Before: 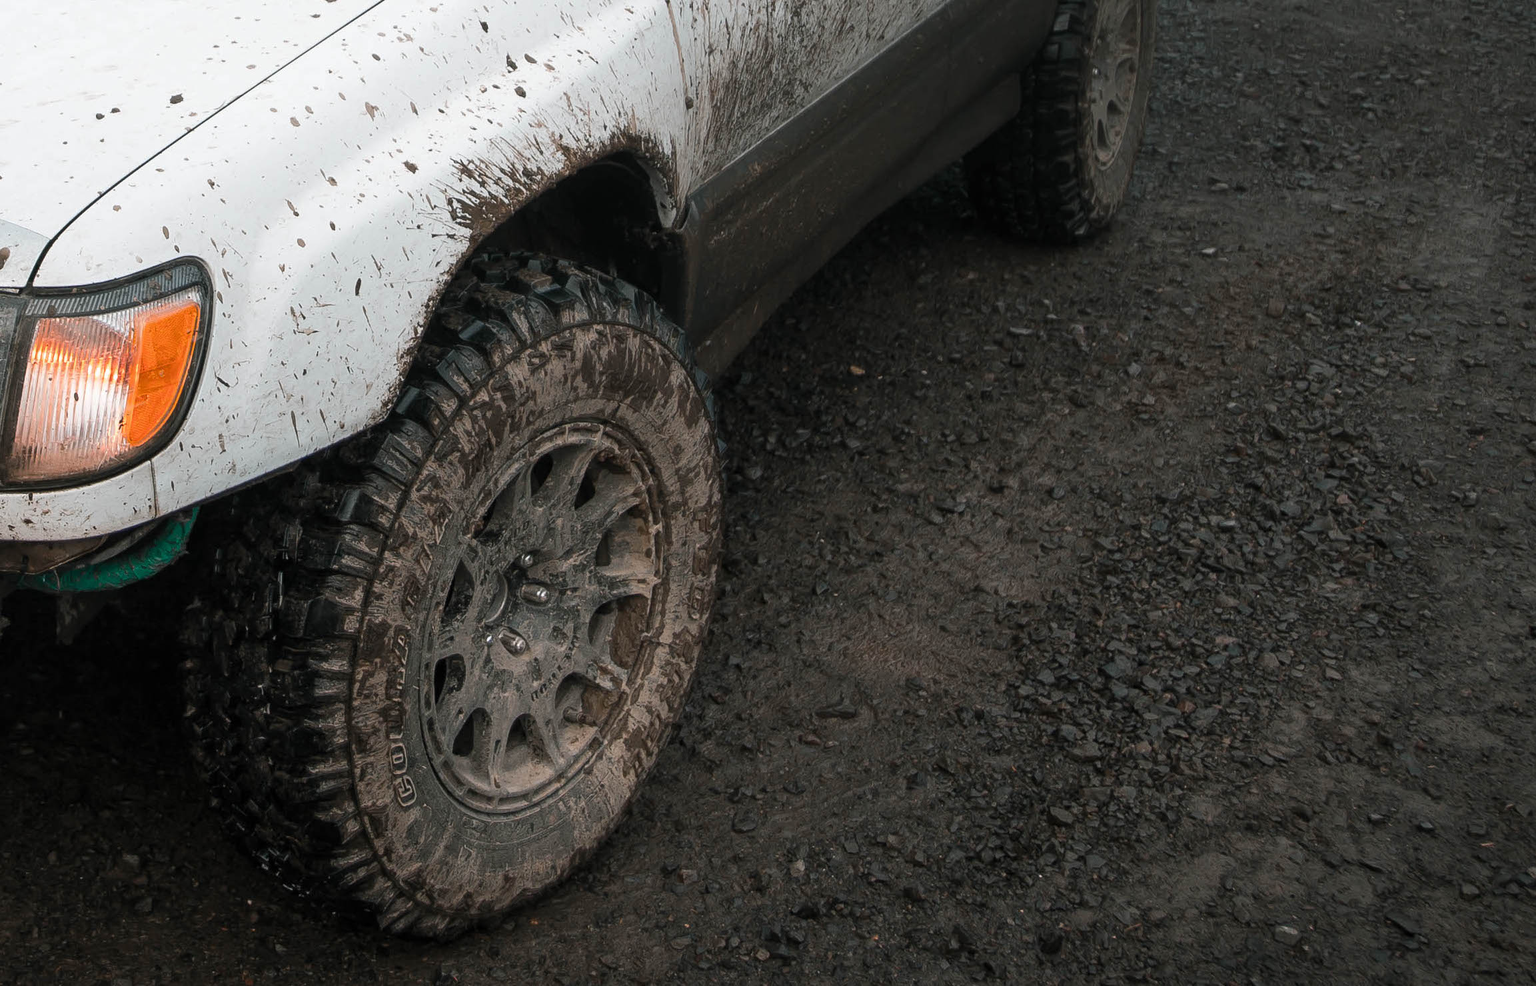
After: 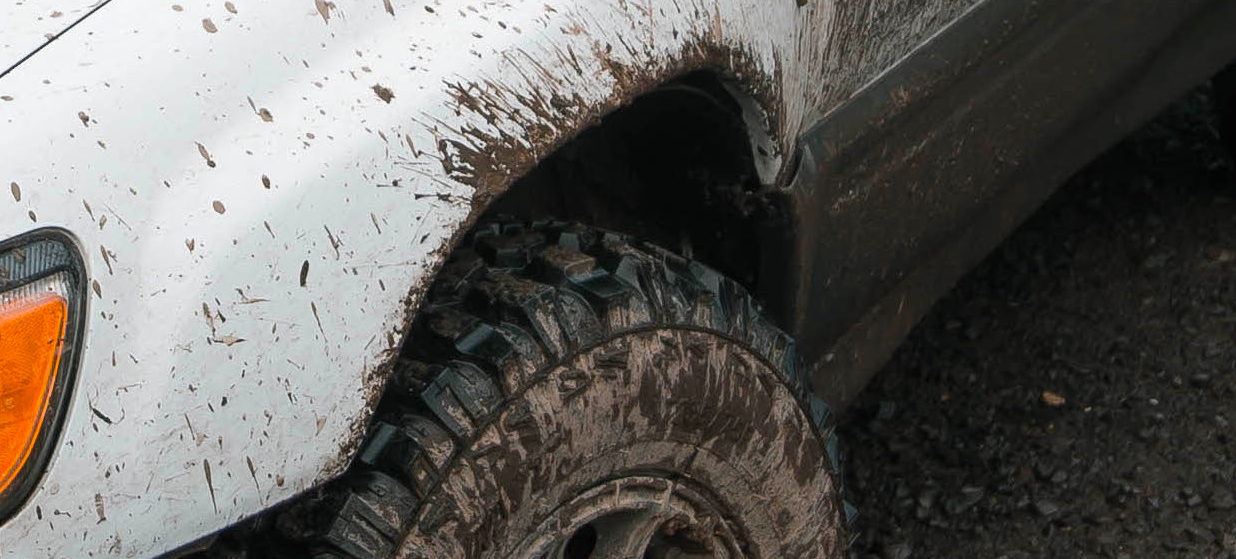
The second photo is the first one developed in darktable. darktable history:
crop: left 10.121%, top 10.631%, right 36.218%, bottom 51.526%
color balance rgb: perceptual saturation grading › global saturation 20%, global vibrance 10%
